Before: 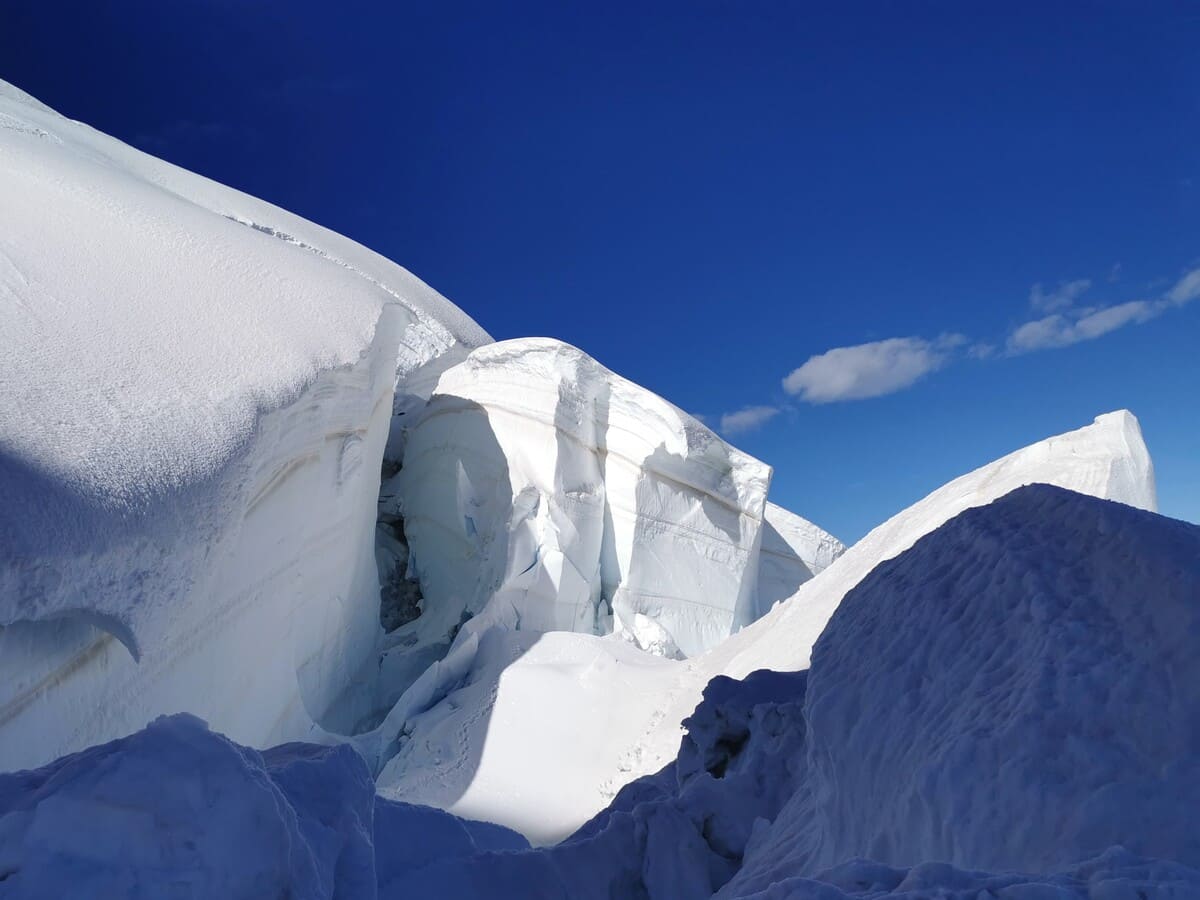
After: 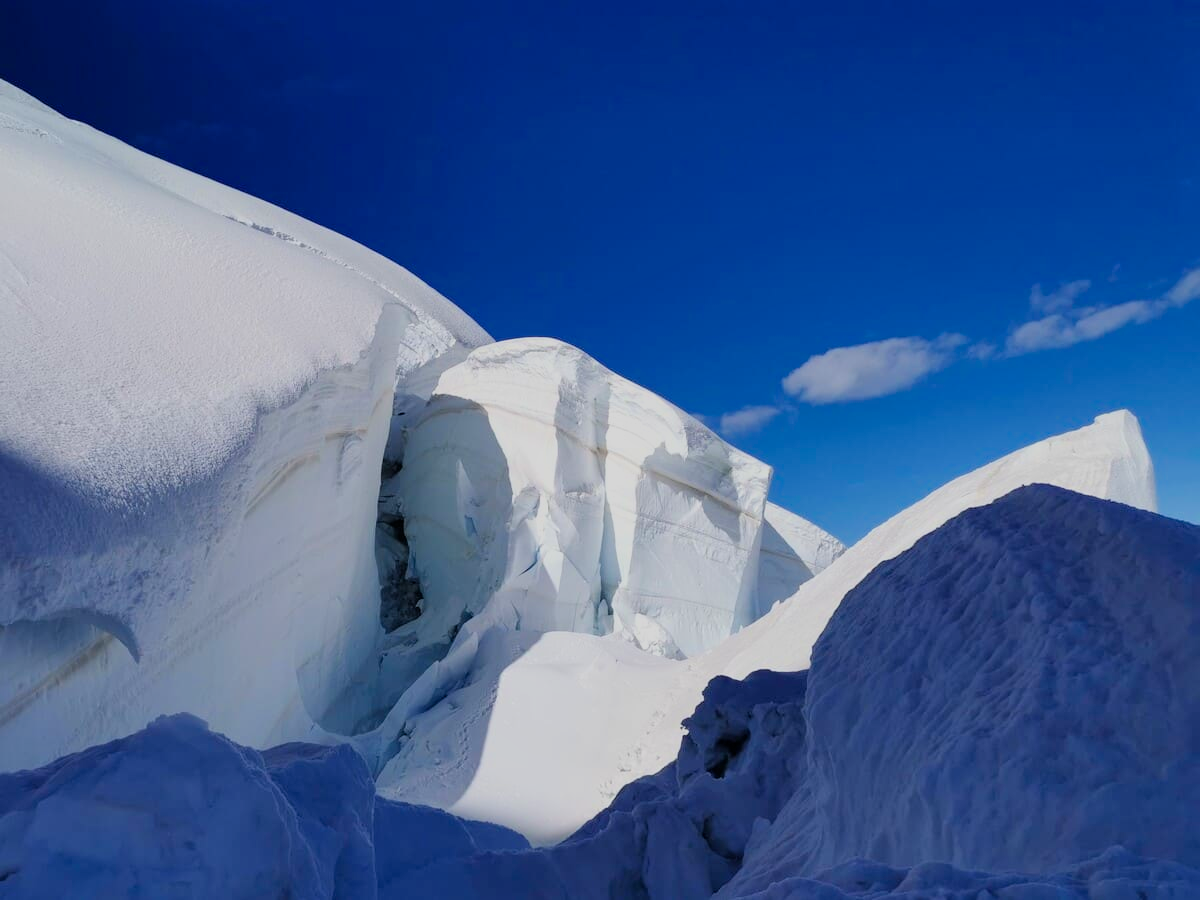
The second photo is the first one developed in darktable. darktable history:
filmic rgb: black relative exposure -7.65 EV, white relative exposure 4.56 EV, hardness 3.61, color science v6 (2022)
local contrast: mode bilateral grid, contrast 10, coarseness 25, detail 115%, midtone range 0.2
color balance rgb: perceptual saturation grading › global saturation 20%, global vibrance 20%
